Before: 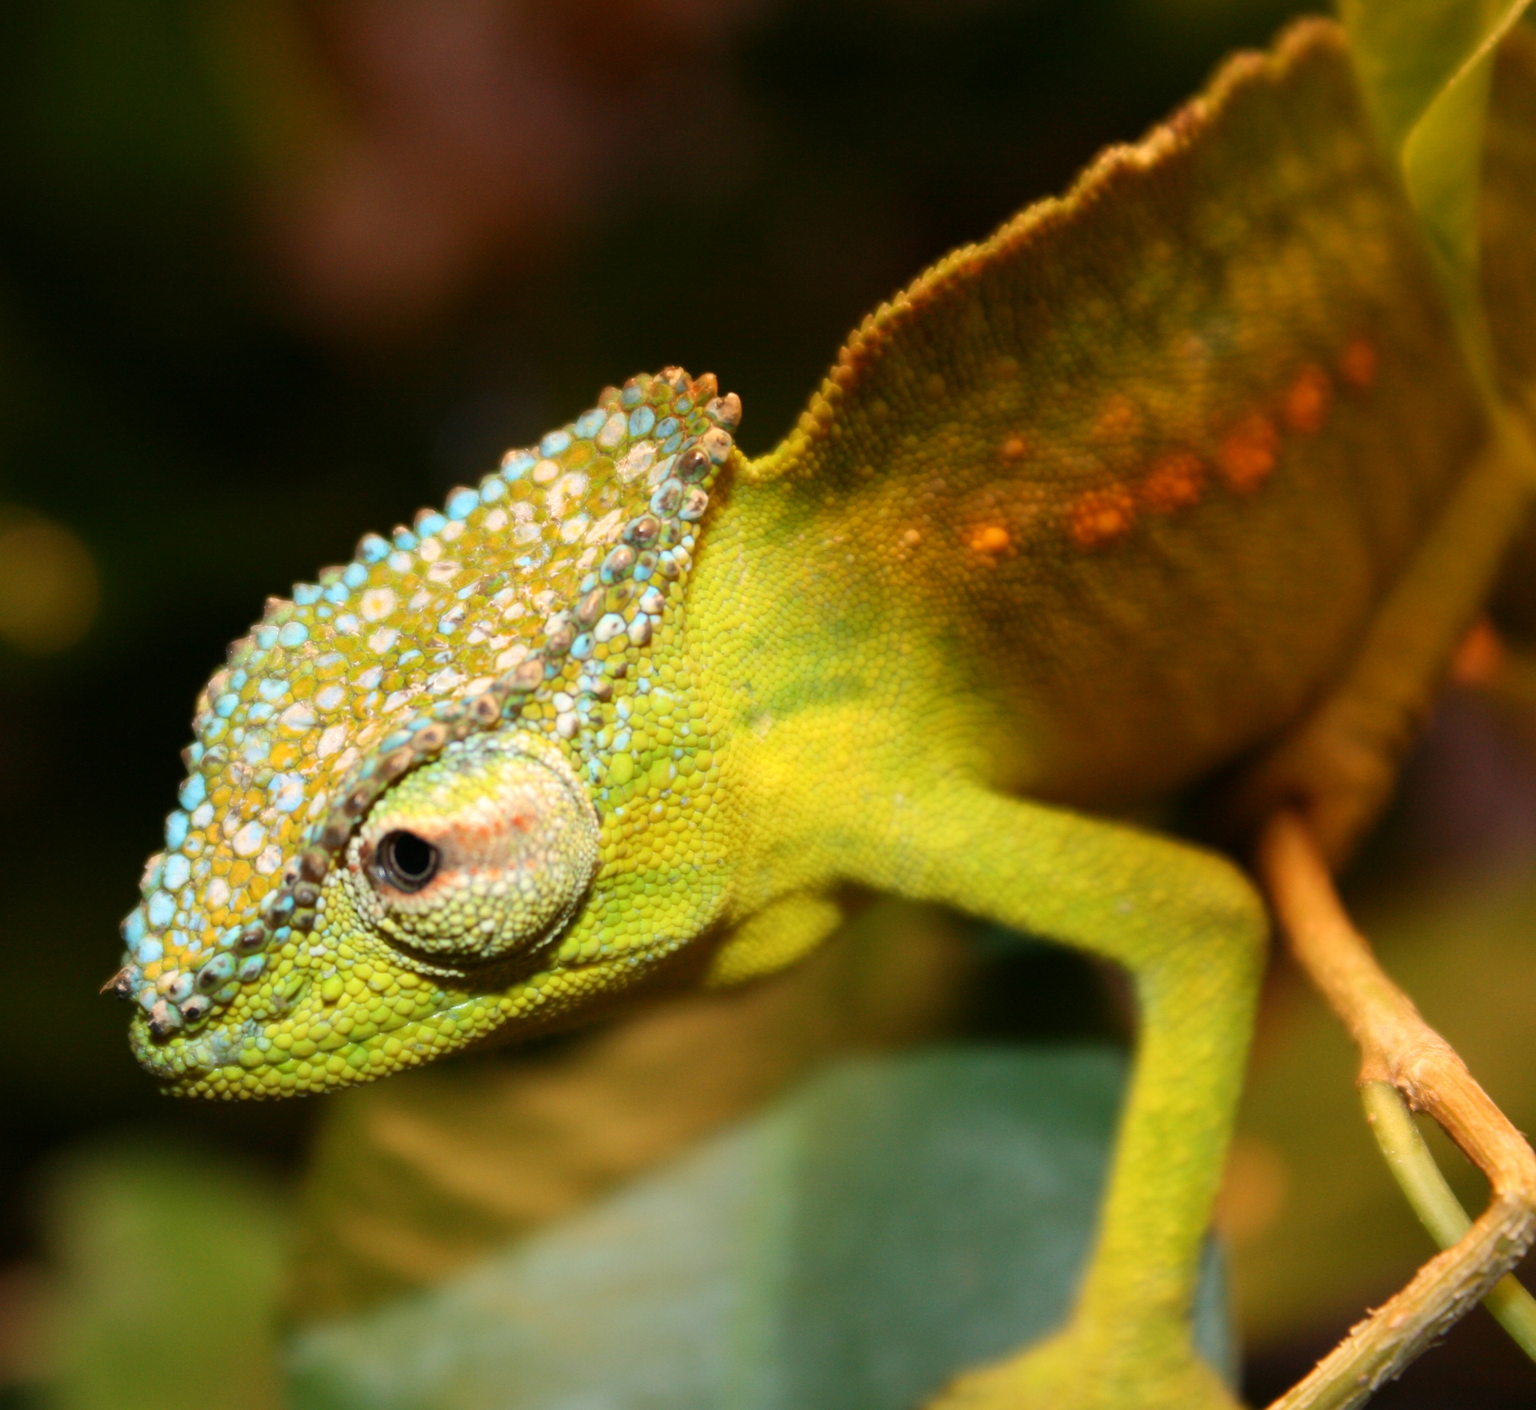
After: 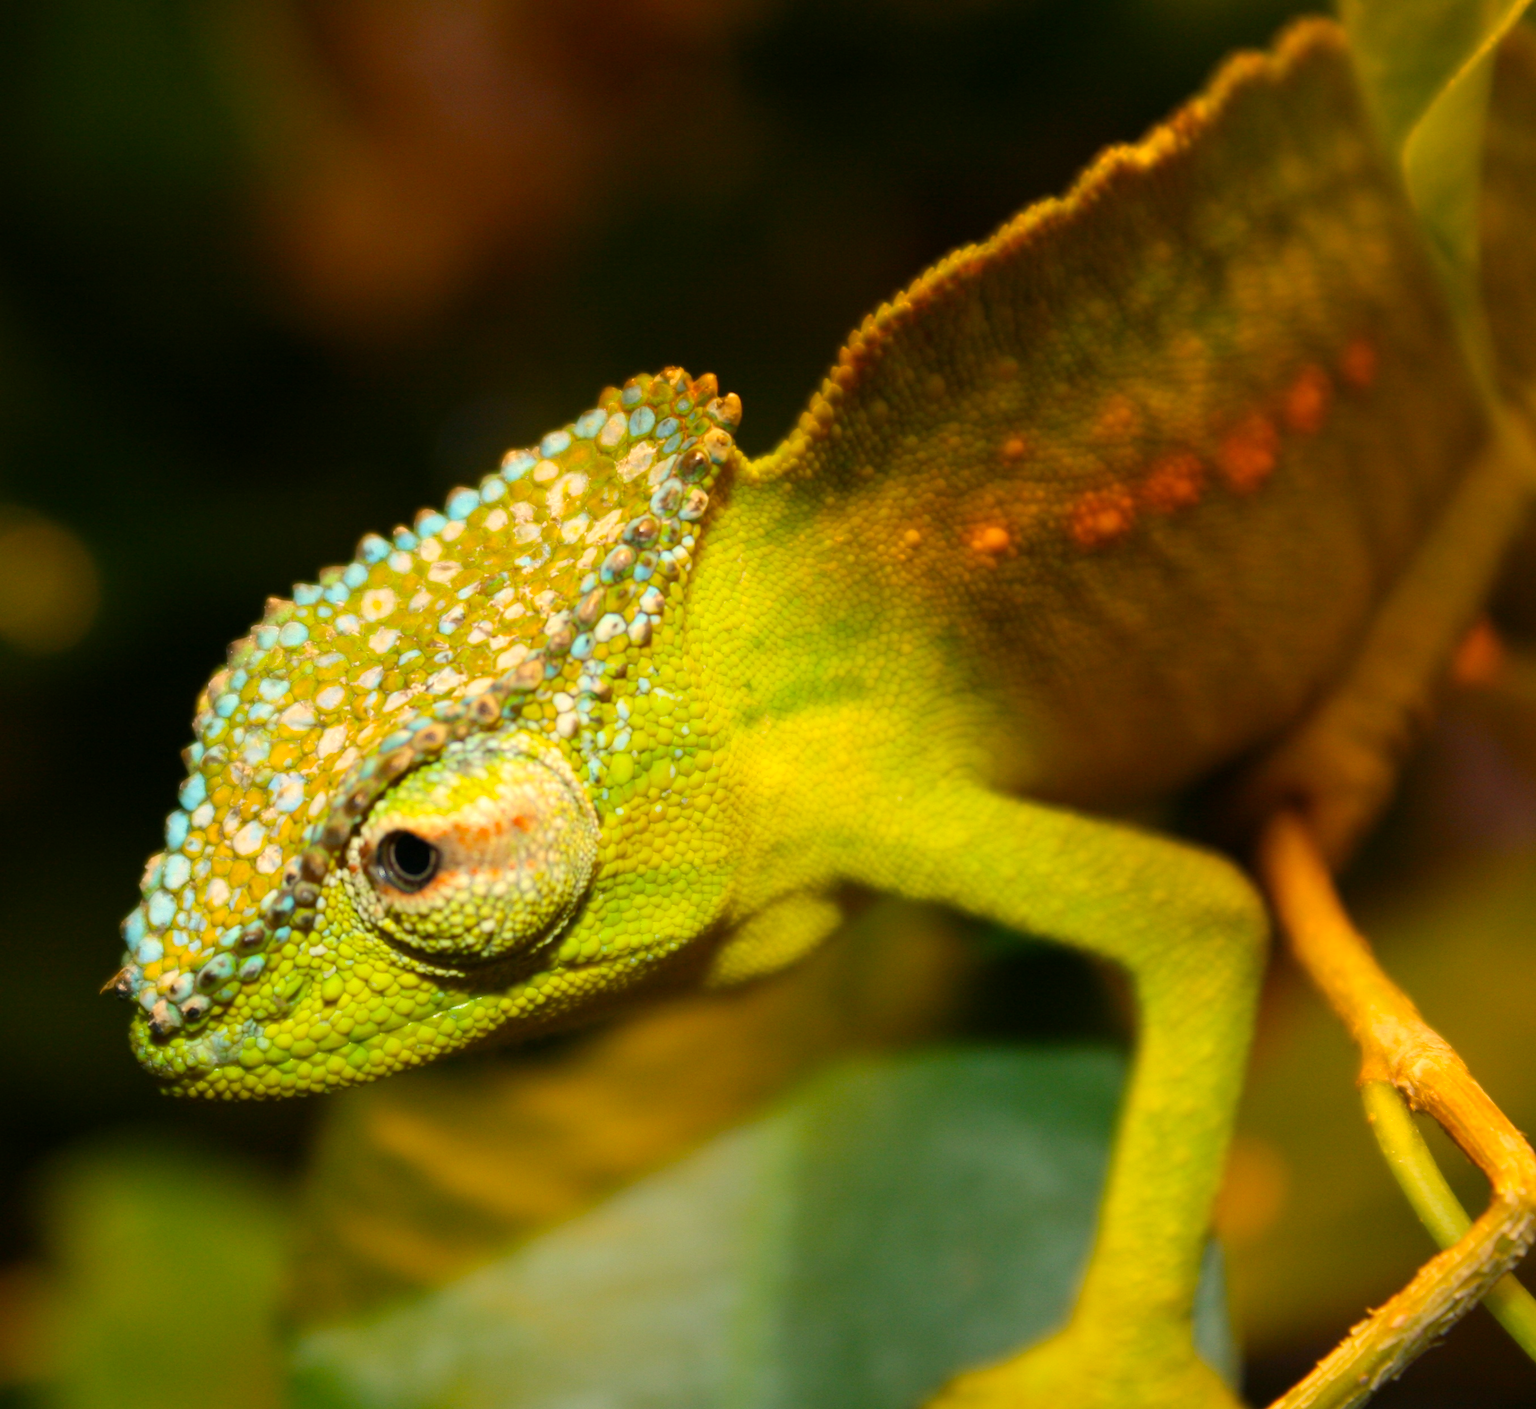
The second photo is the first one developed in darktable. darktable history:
color correction: highlights a* 1.41, highlights b* 17.75
color balance rgb: shadows lift › chroma 2.008%, shadows lift › hue 135.42°, perceptual saturation grading › global saturation 25.161%
